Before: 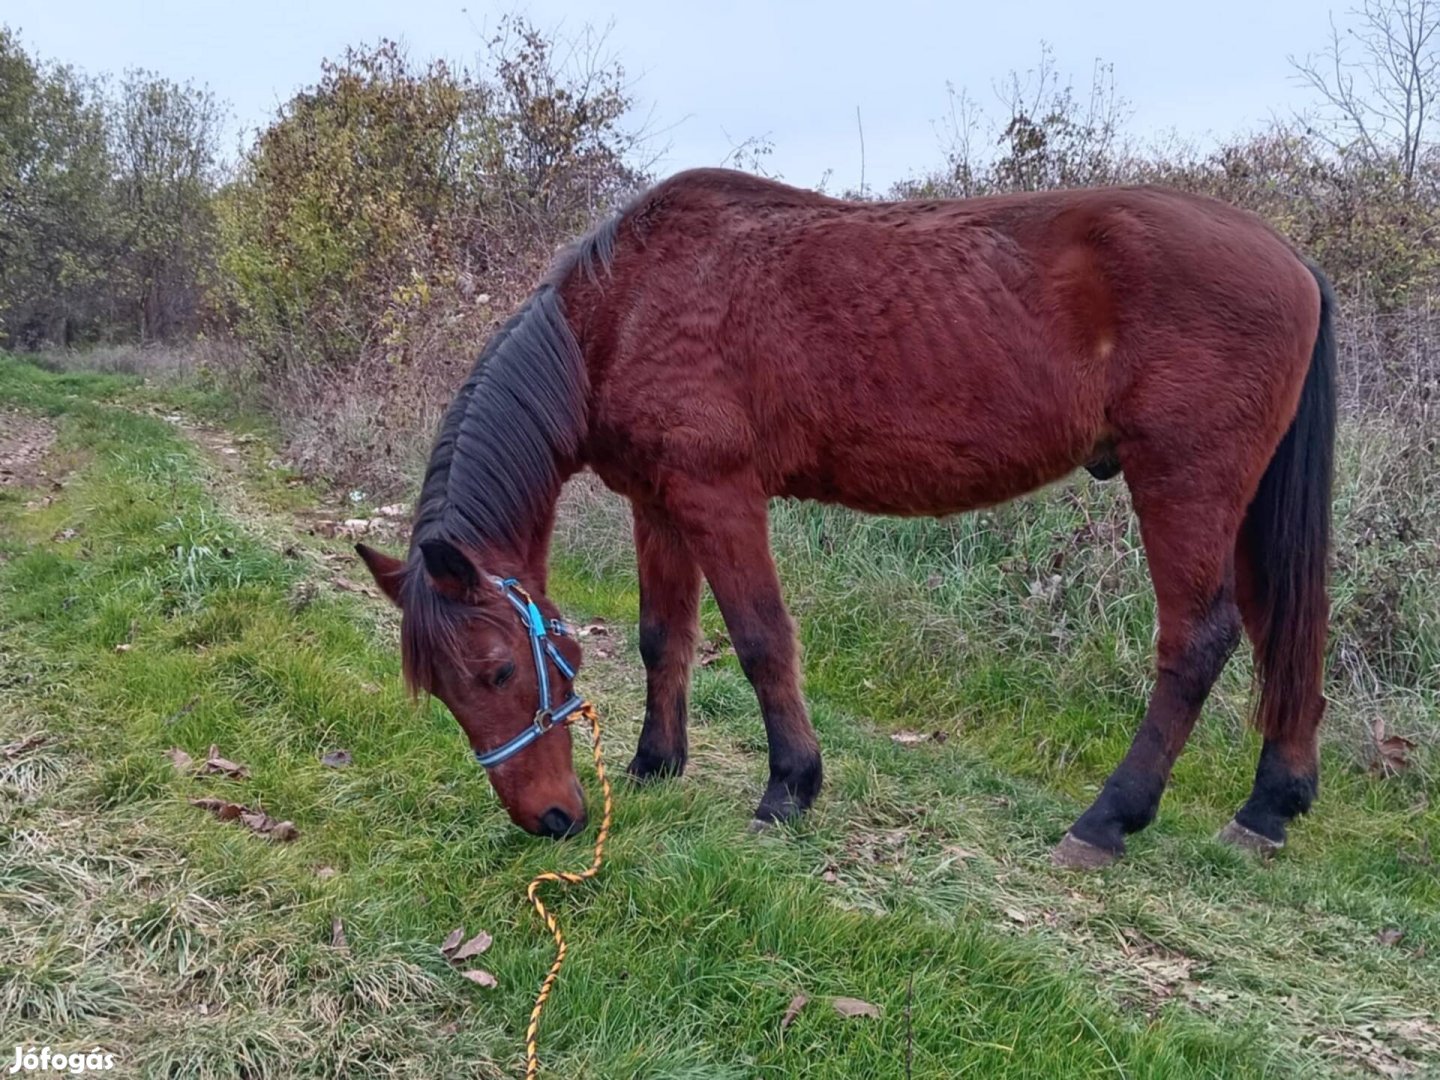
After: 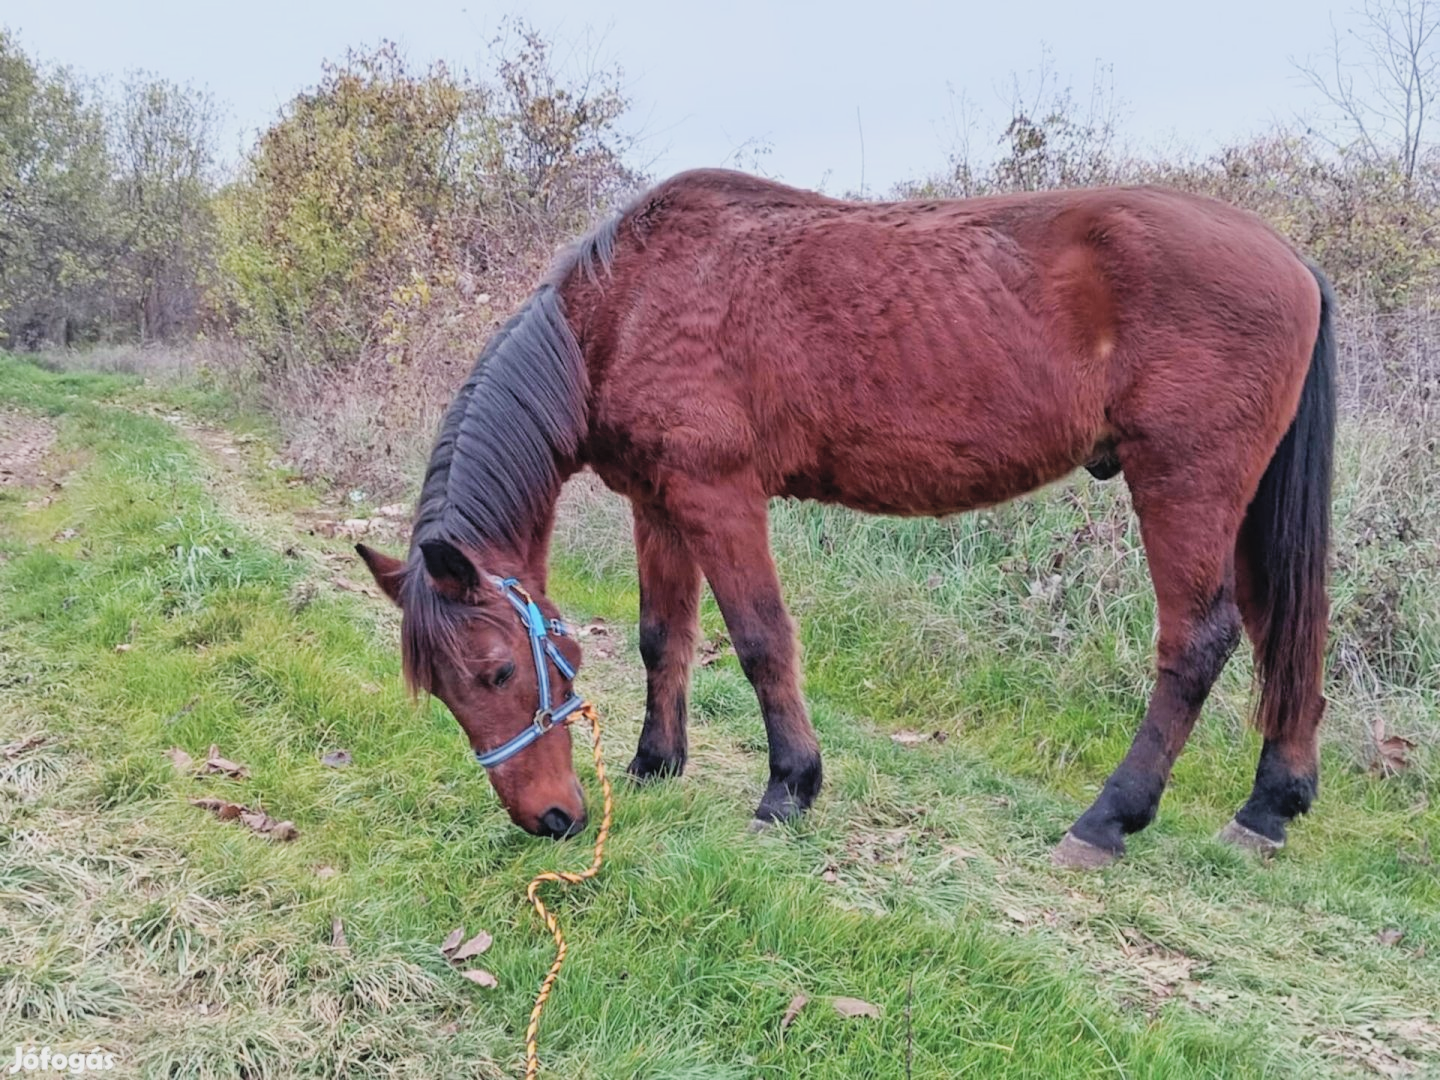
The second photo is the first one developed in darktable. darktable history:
exposure: black level correction -0.002, exposure 0.54 EV, compensate highlight preservation false
contrast brightness saturation: brightness 0.15
filmic rgb: black relative exposure -7.65 EV, white relative exposure 4.56 EV, hardness 3.61
